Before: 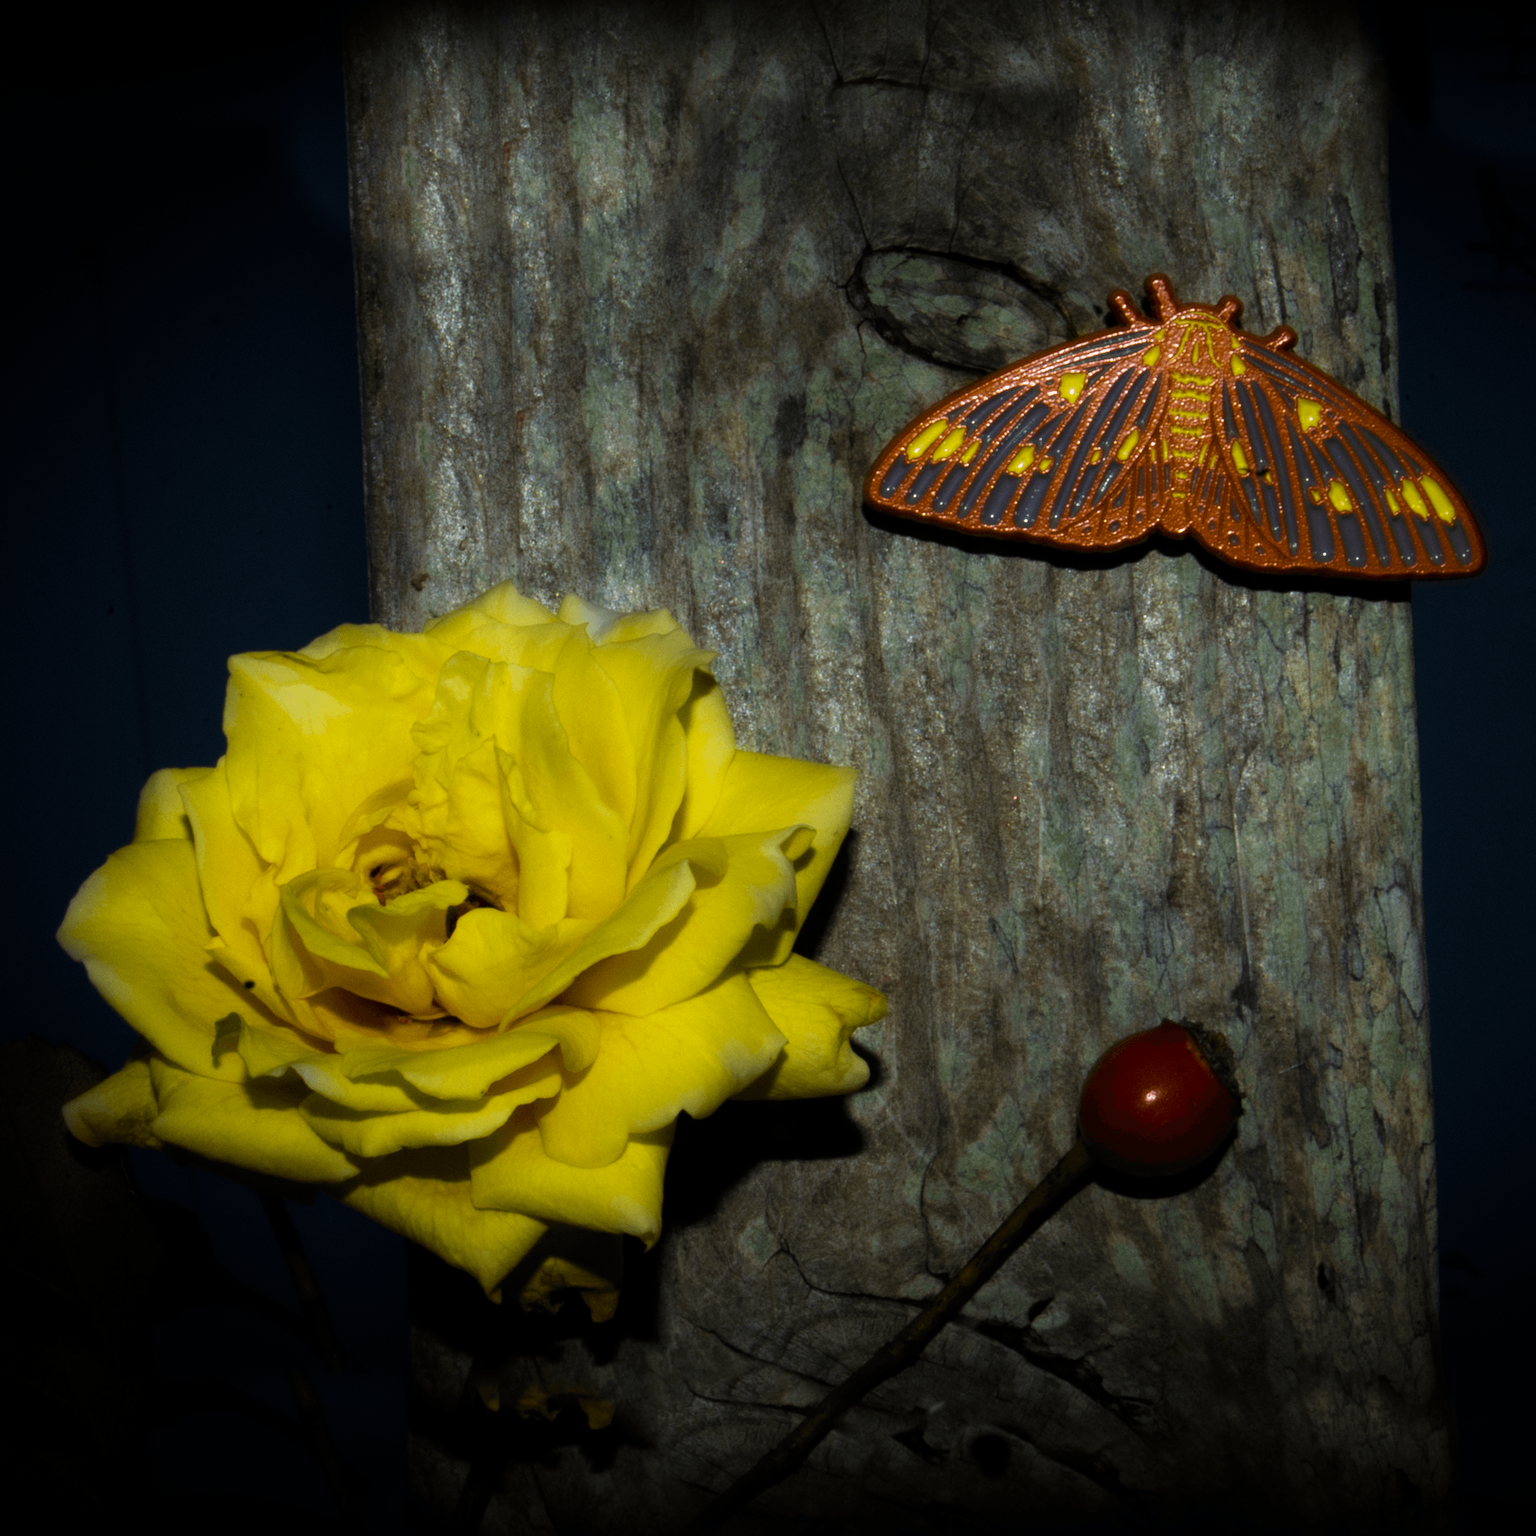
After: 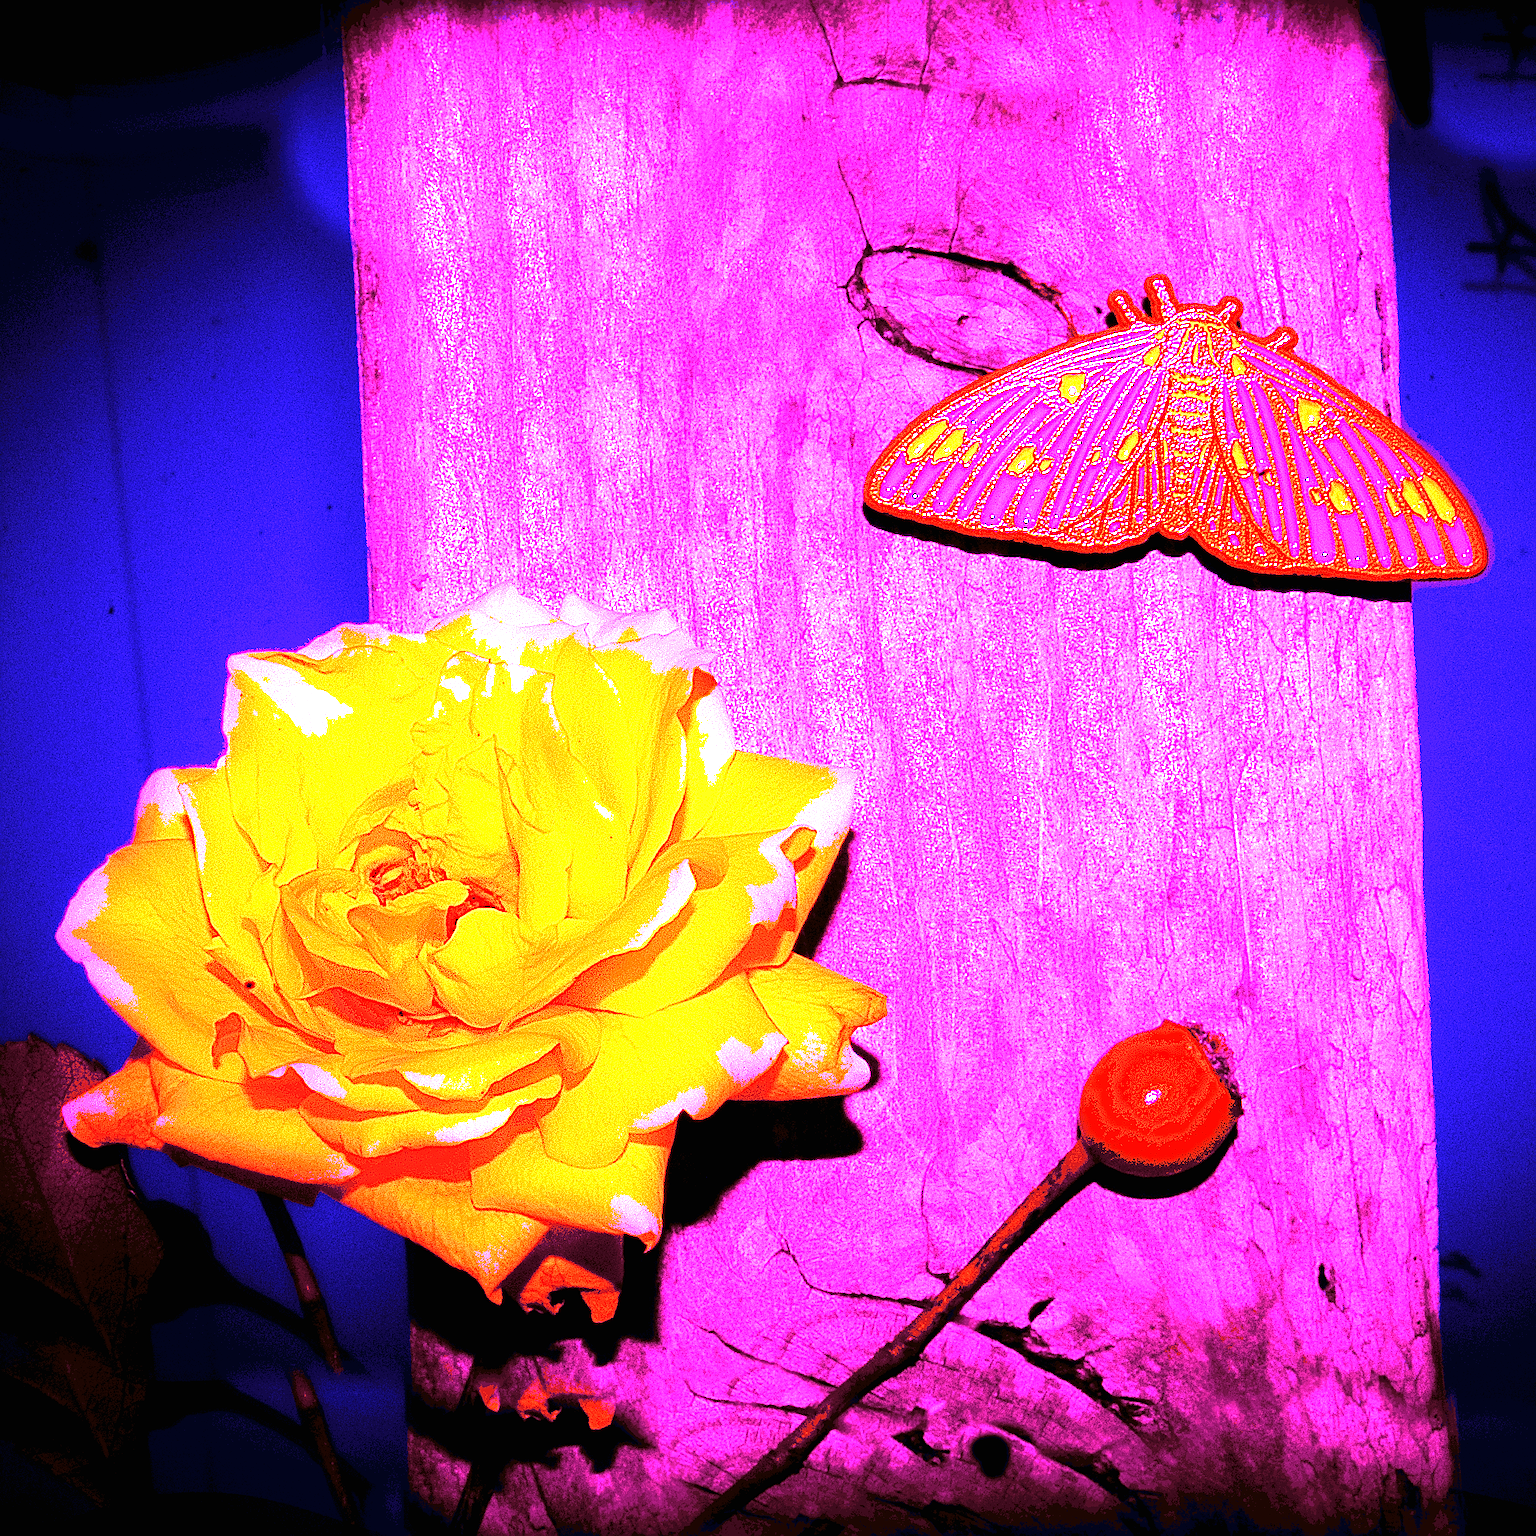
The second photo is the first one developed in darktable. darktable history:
exposure: black level correction 0, exposure 1.2 EV, compensate exposure bias true, compensate highlight preservation false
sharpen: on, module defaults
white balance: red 8, blue 8
